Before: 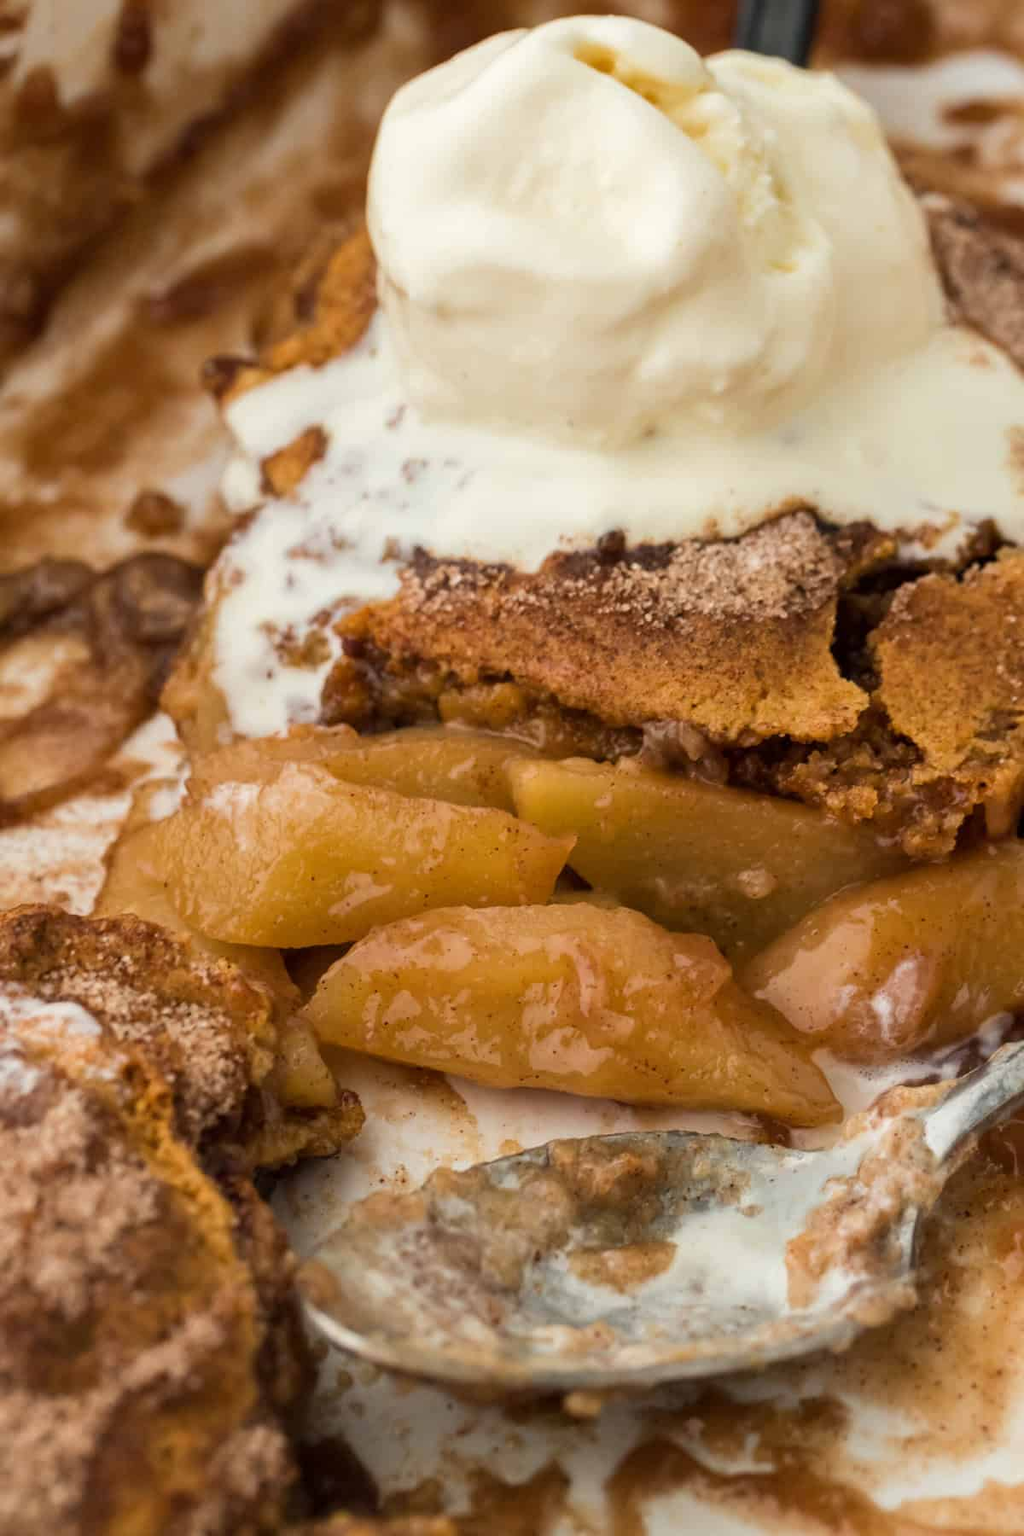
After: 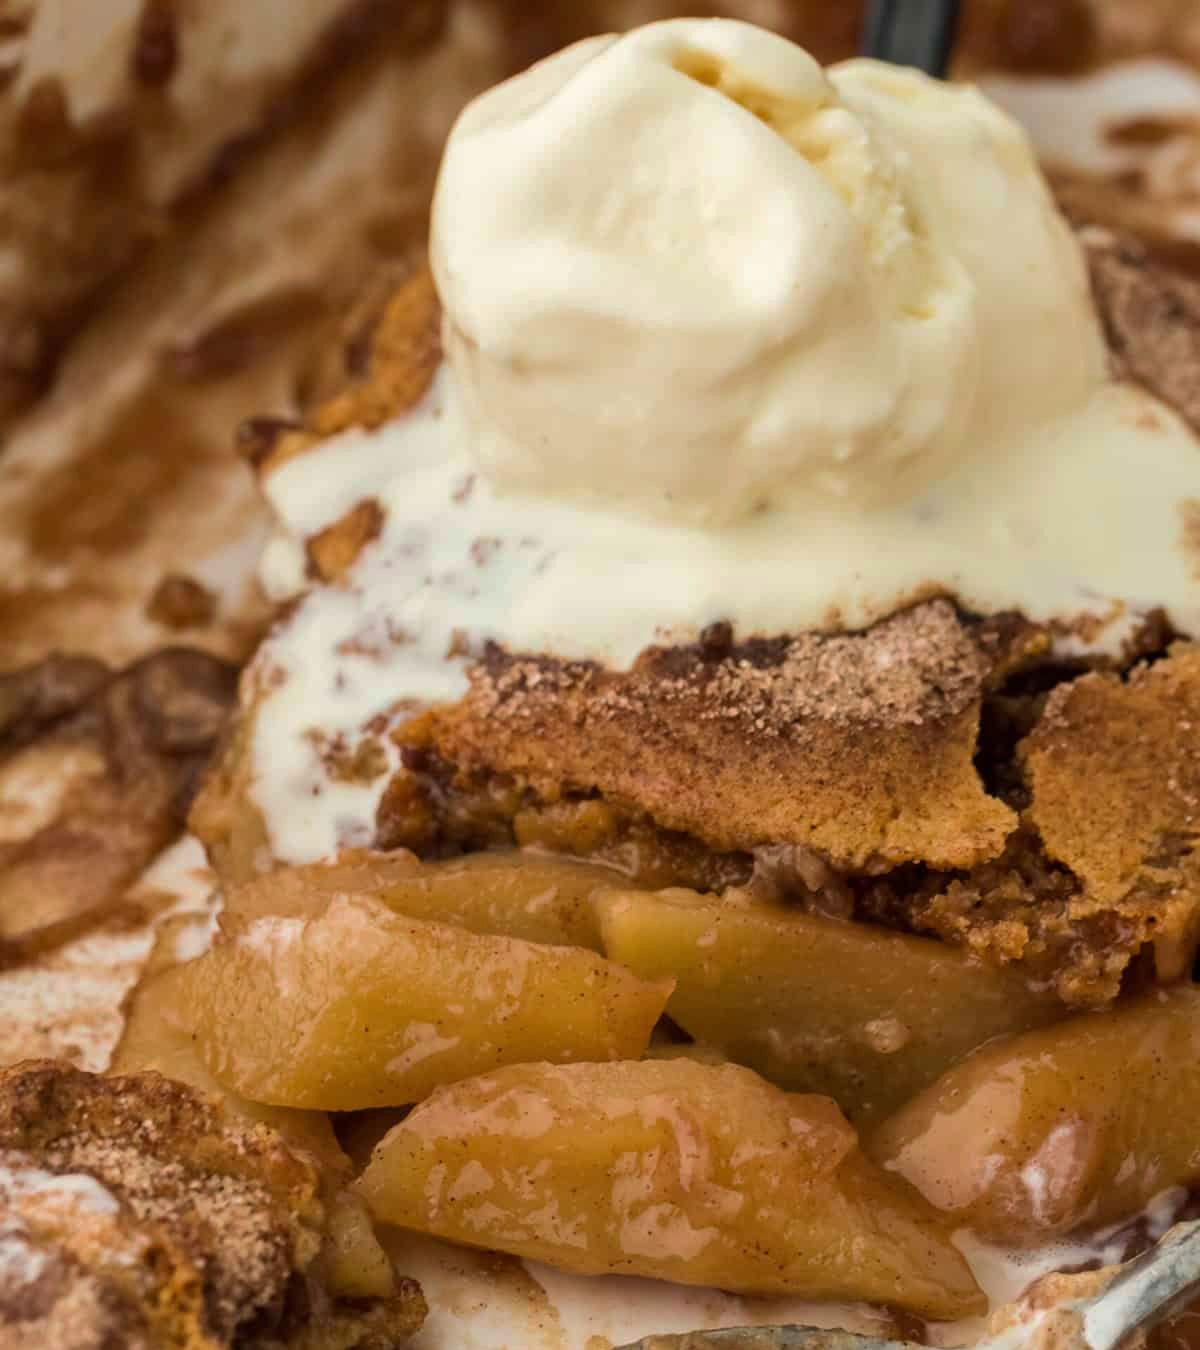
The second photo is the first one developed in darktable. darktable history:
base curve: curves: ch0 [(0, 0) (0.74, 0.67) (1, 1)], preserve colors none
velvia: on, module defaults
crop: bottom 24.987%
